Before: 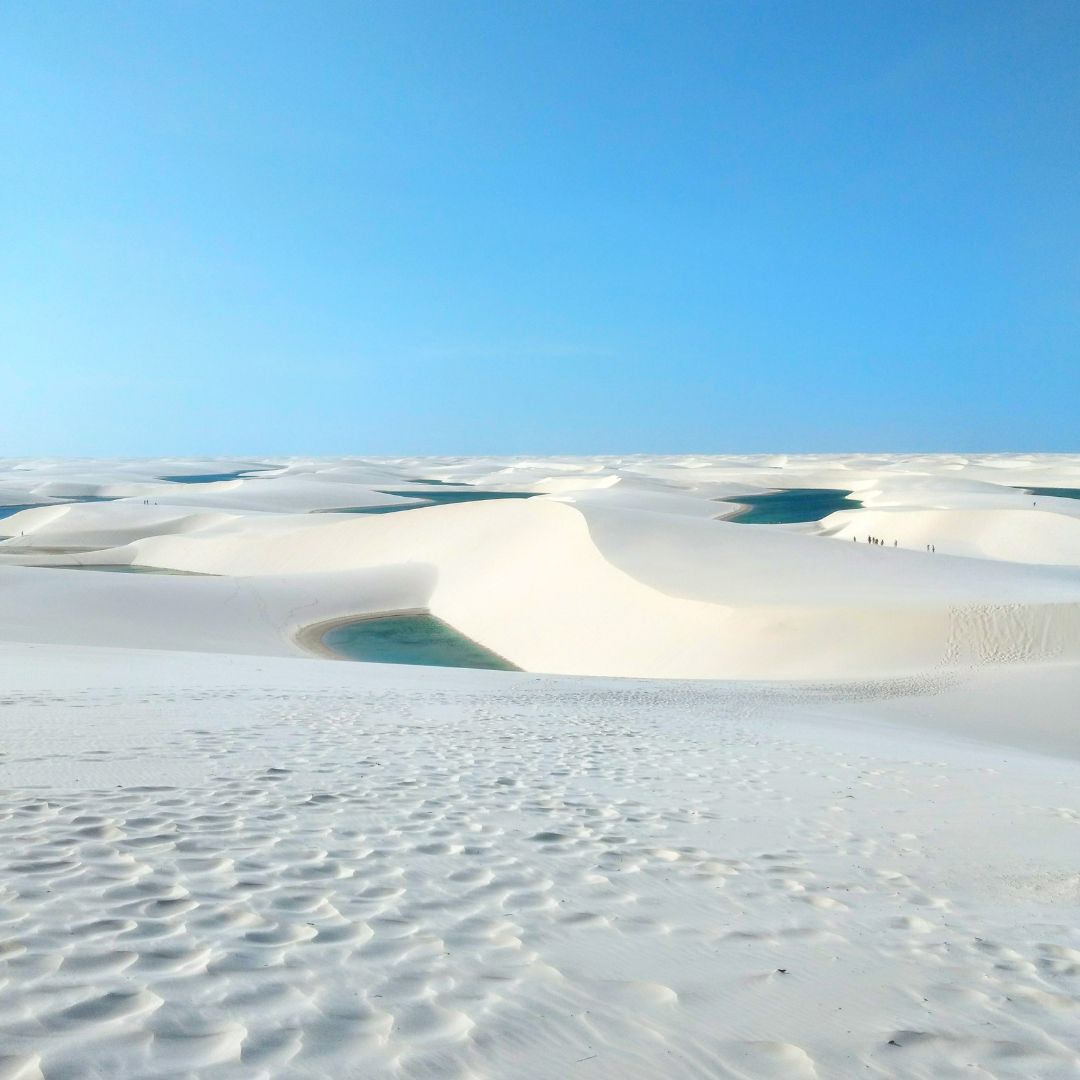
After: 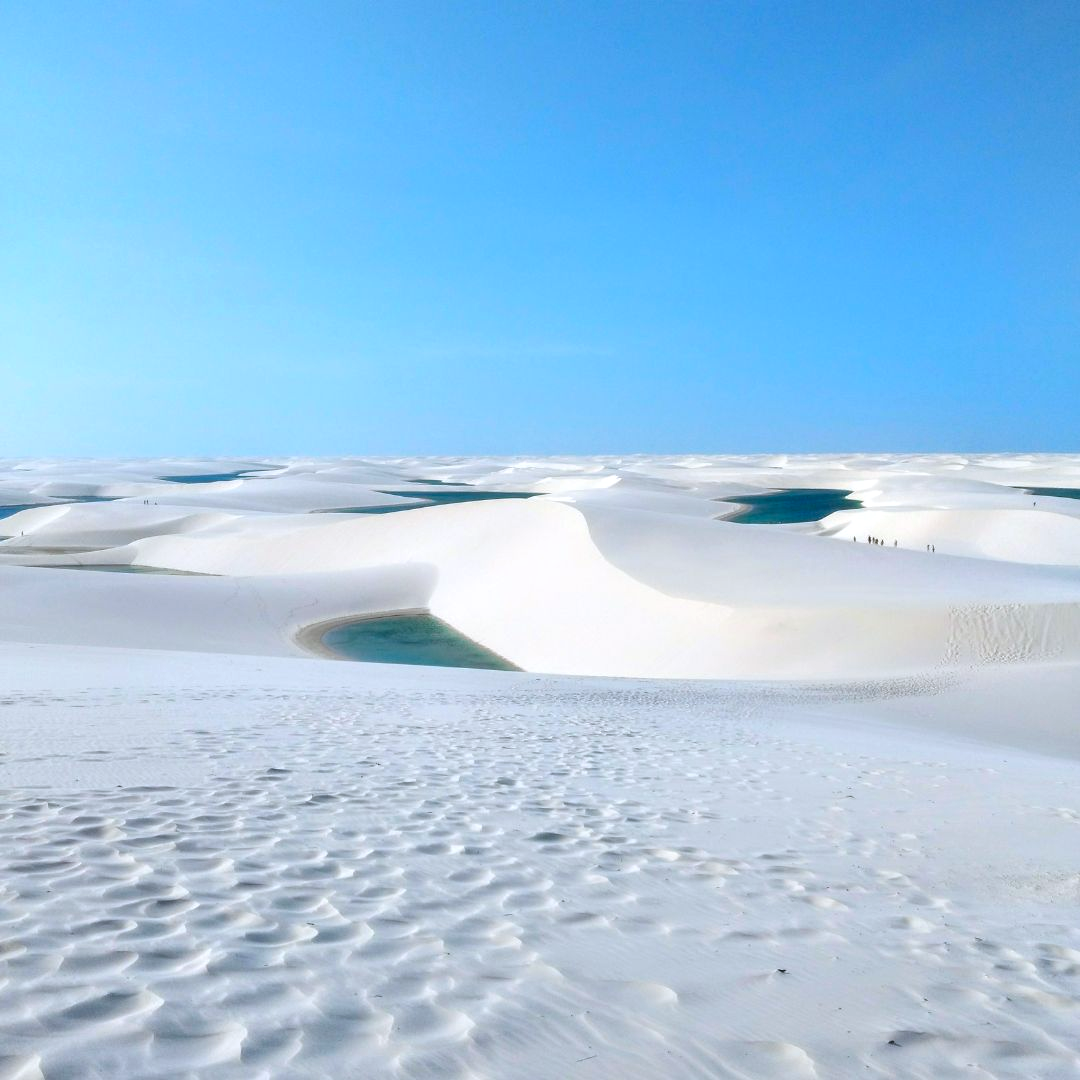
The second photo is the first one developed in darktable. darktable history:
contrast equalizer: octaves 7, y [[0.524 ×6], [0.512 ×6], [0.379 ×6], [0 ×6], [0 ×6]]
color calibration: illuminant as shot in camera, x 0.358, y 0.373, temperature 4628.91 K
